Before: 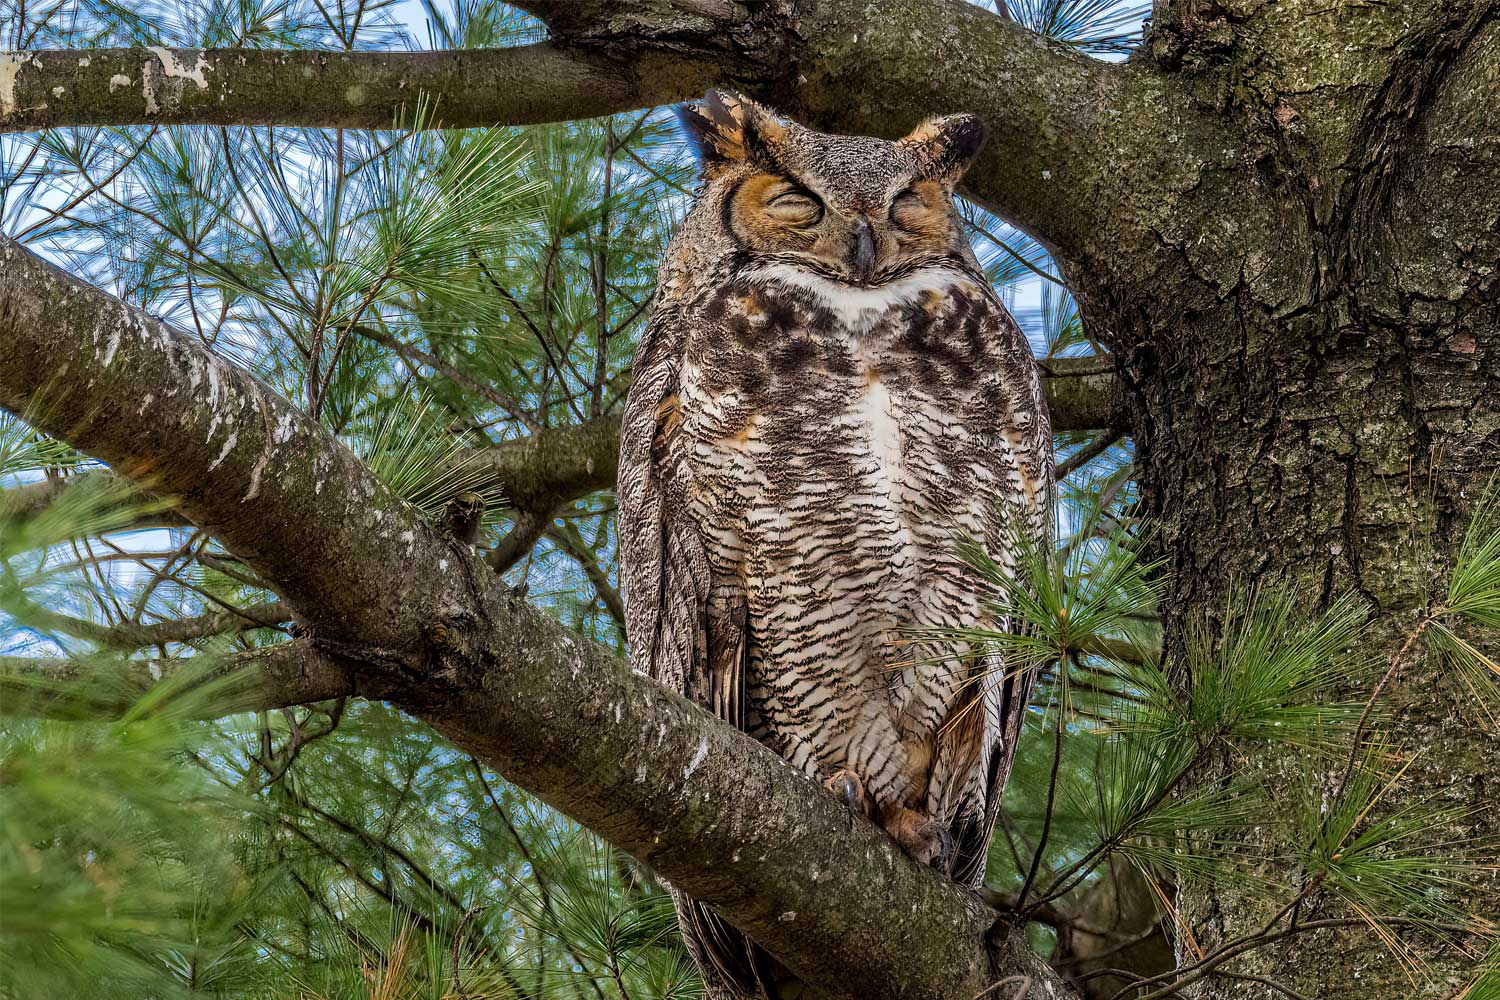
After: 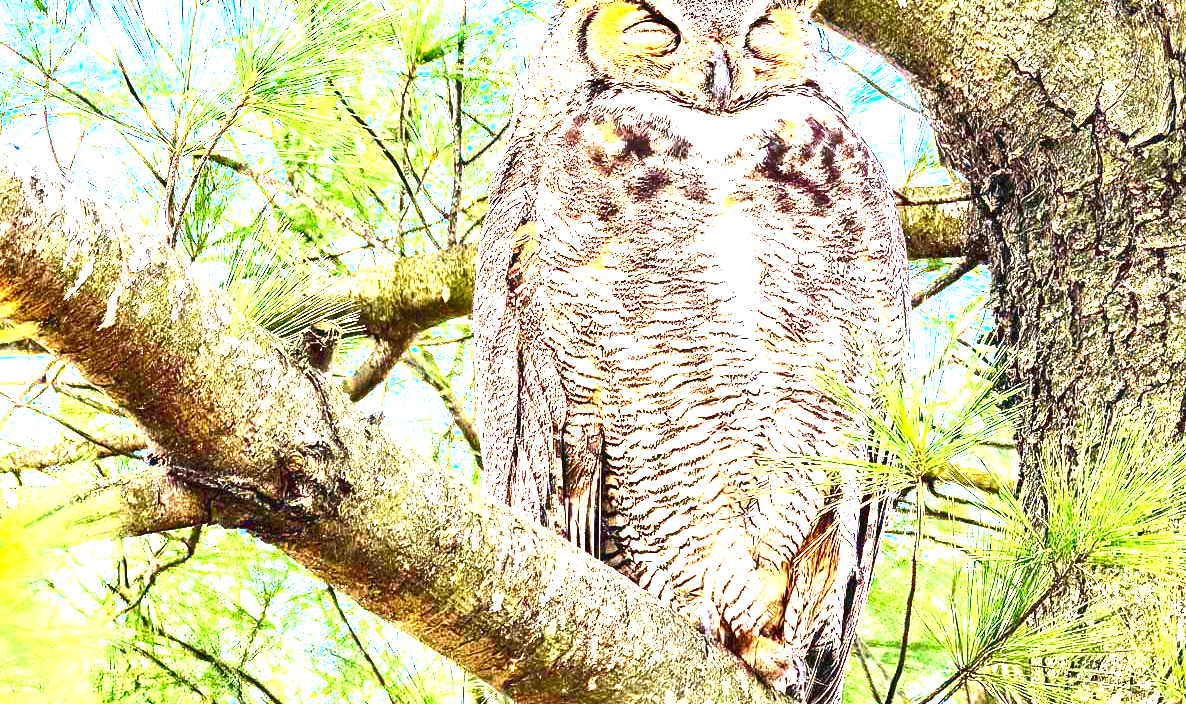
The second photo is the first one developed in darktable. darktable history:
exposure: black level correction 0, exposure 4.061 EV, compensate highlight preservation false
crop: left 9.621%, top 17.206%, right 11.274%, bottom 12.297%
contrast brightness saturation: saturation 0.125
shadows and highlights: shadows 36.98, highlights -28.03, soften with gaussian
